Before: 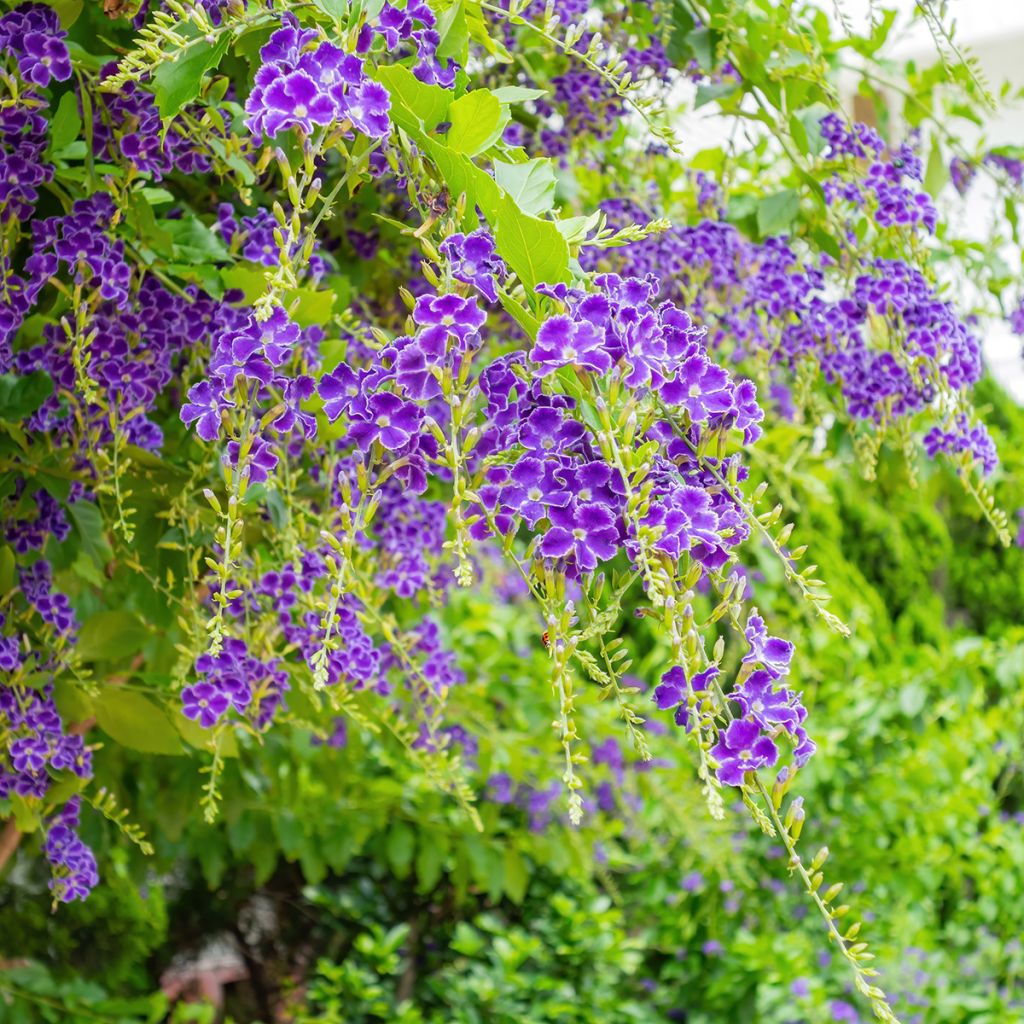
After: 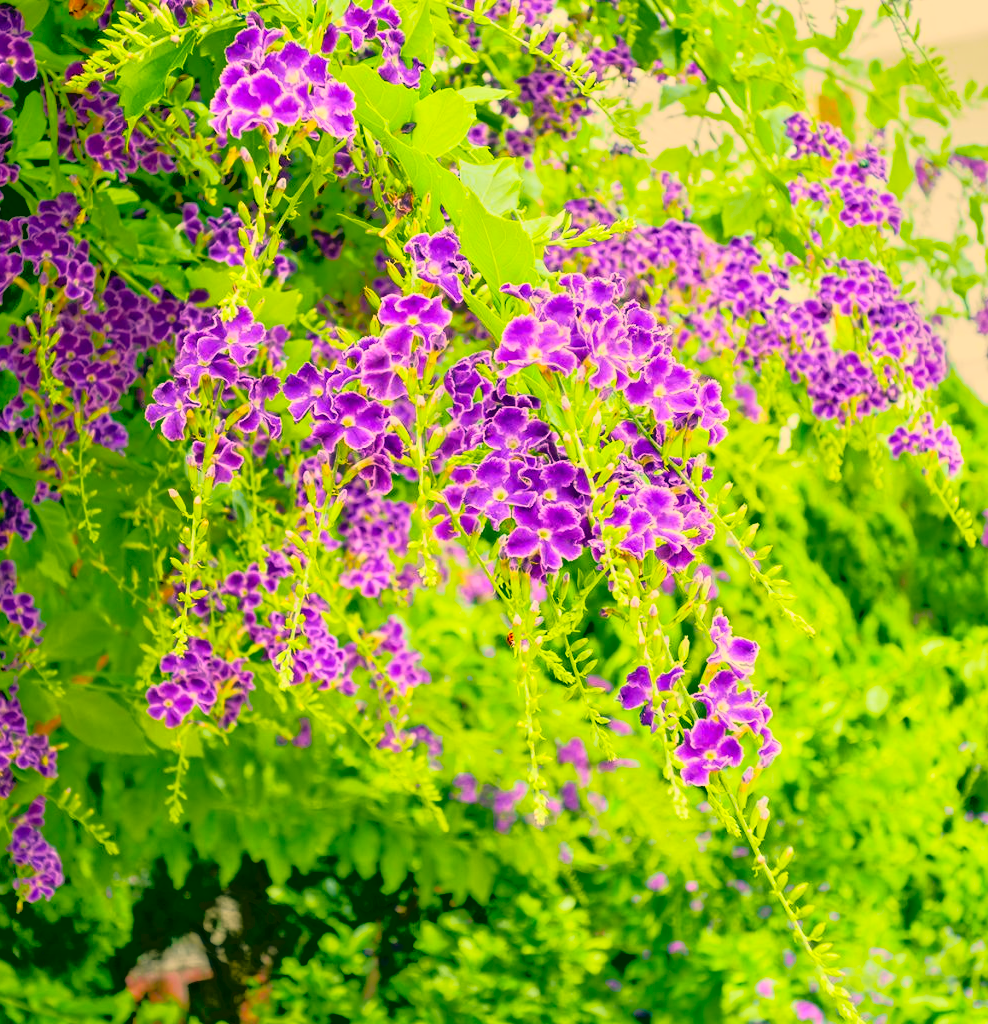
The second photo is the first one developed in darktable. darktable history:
color correction: highlights a* 5.62, highlights b* 33.51, shadows a* -26.34, shadows b* 3.73
crop and rotate: left 3.512%
contrast brightness saturation: saturation 0.182
tone equalizer: -7 EV -0.608 EV, -6 EV 0.971 EV, -5 EV -0.484 EV, -4 EV 0.442 EV, -3 EV 0.438 EV, -2 EV 0.165 EV, -1 EV -0.129 EV, +0 EV -0.374 EV
tone curve: curves: ch0 [(0, 0.012) (0.144, 0.137) (0.326, 0.386) (0.489, 0.573) (0.656, 0.763) (0.849, 0.902) (1, 0.974)]; ch1 [(0, 0) (0.366, 0.367) (0.475, 0.453) (0.487, 0.501) (0.519, 0.527) (0.544, 0.579) (0.562, 0.619) (0.622, 0.694) (1, 1)]; ch2 [(0, 0) (0.333, 0.346) (0.375, 0.375) (0.424, 0.43) (0.476, 0.492) (0.502, 0.503) (0.533, 0.541) (0.572, 0.615) (0.605, 0.656) (0.641, 0.709) (1, 1)], color space Lab, independent channels
